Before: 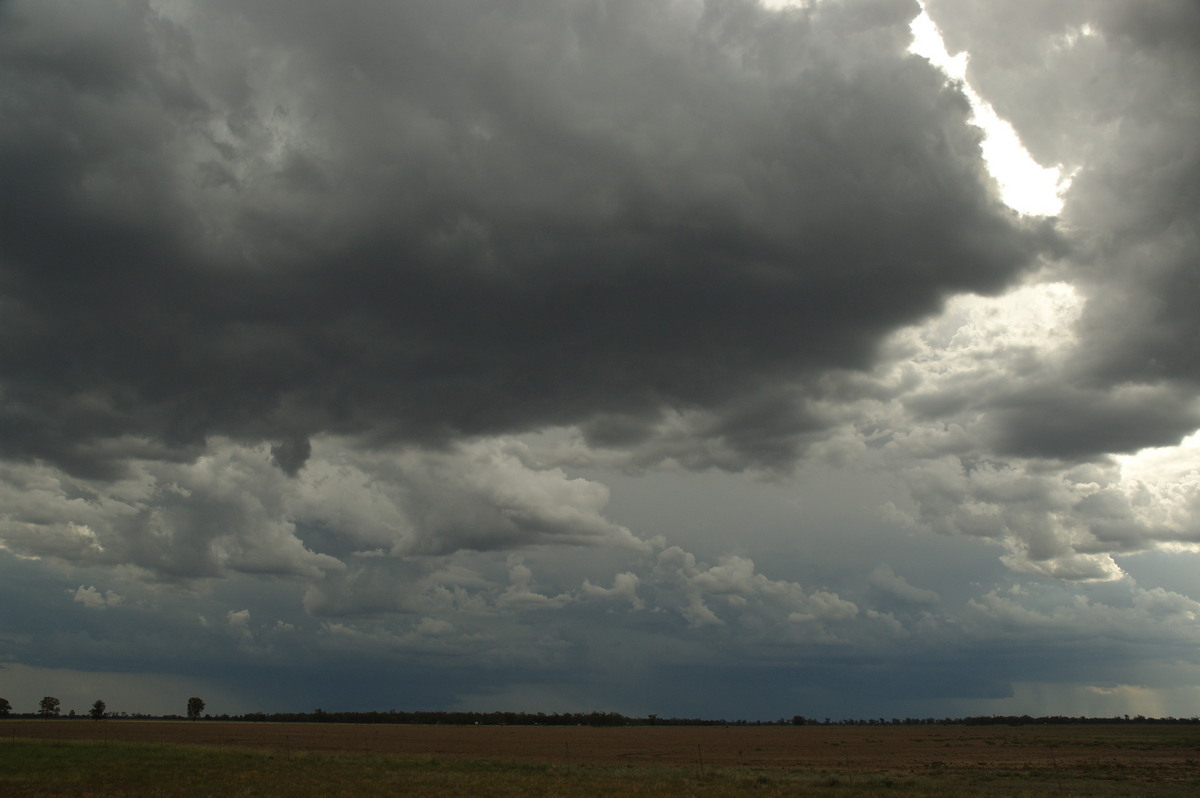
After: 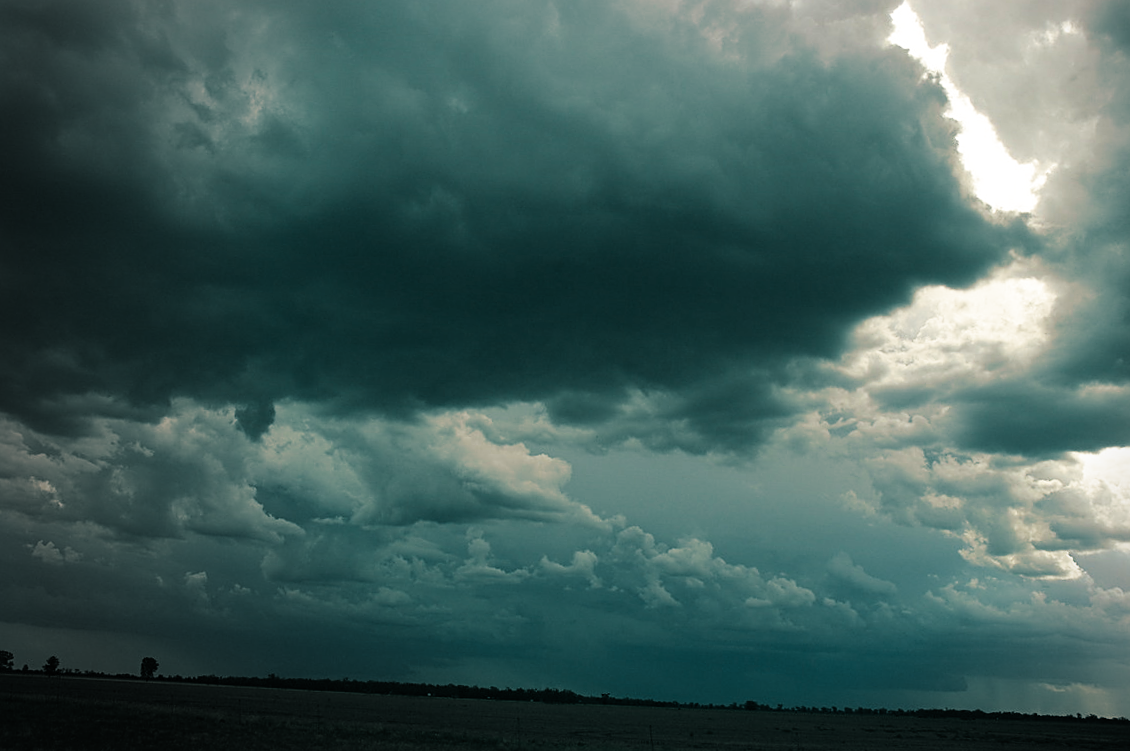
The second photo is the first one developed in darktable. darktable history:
tone curve: curves: ch0 [(0, 0) (0.003, 0.008) (0.011, 0.008) (0.025, 0.011) (0.044, 0.017) (0.069, 0.026) (0.1, 0.039) (0.136, 0.054) (0.177, 0.093) (0.224, 0.15) (0.277, 0.21) (0.335, 0.285) (0.399, 0.366) (0.468, 0.462) (0.543, 0.564) (0.623, 0.679) (0.709, 0.79) (0.801, 0.883) (0.898, 0.95) (1, 1)], preserve colors none
sharpen: on, module defaults
crop and rotate: angle -2.38°
vignetting: fall-off start 73.57%, center (0.22, -0.235)
split-toning: shadows › hue 186.43°, highlights › hue 49.29°, compress 30.29%
